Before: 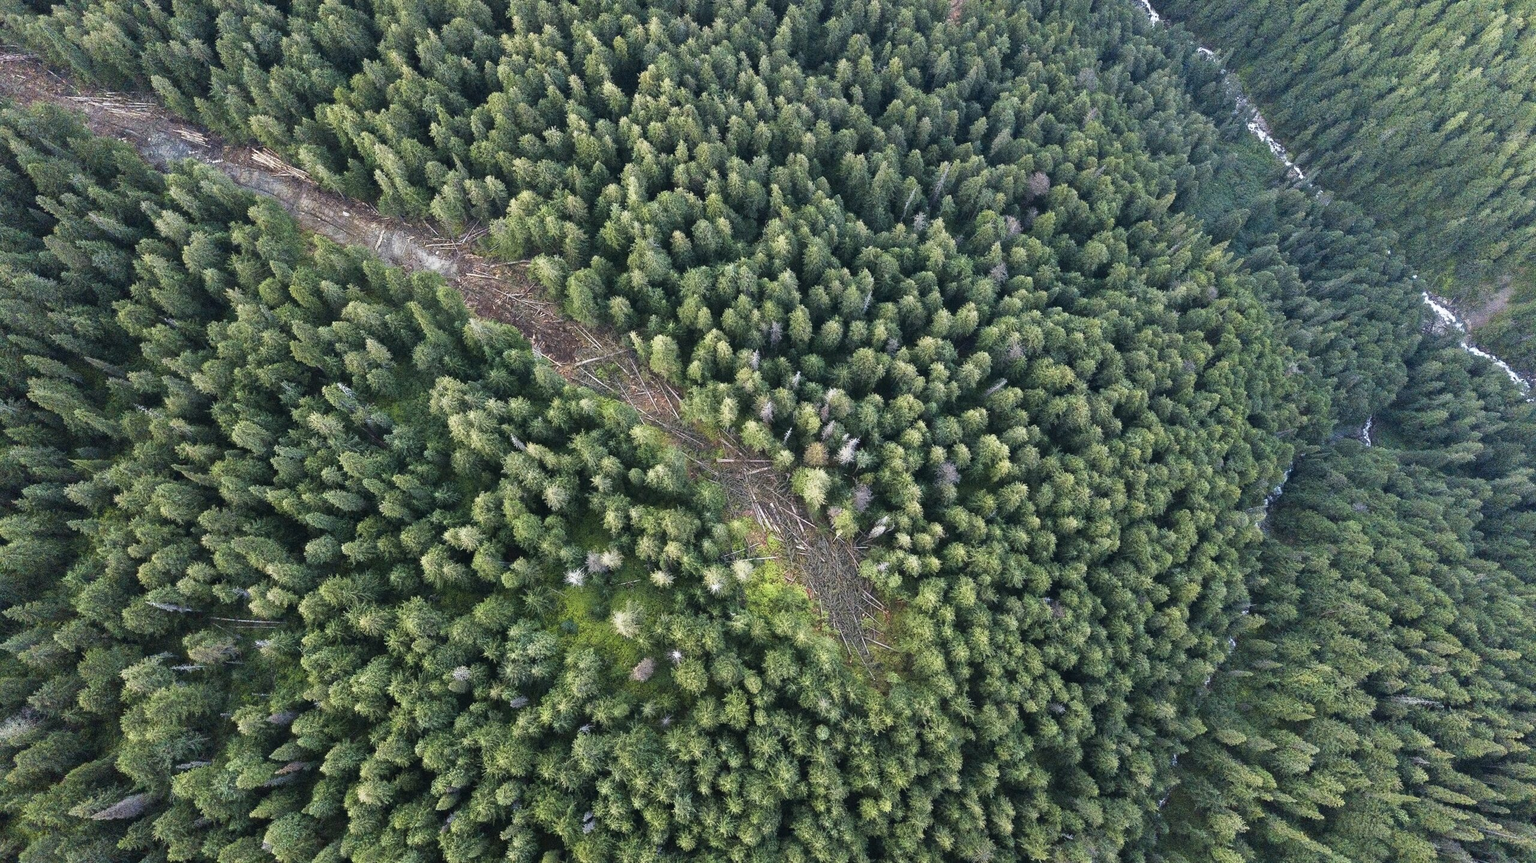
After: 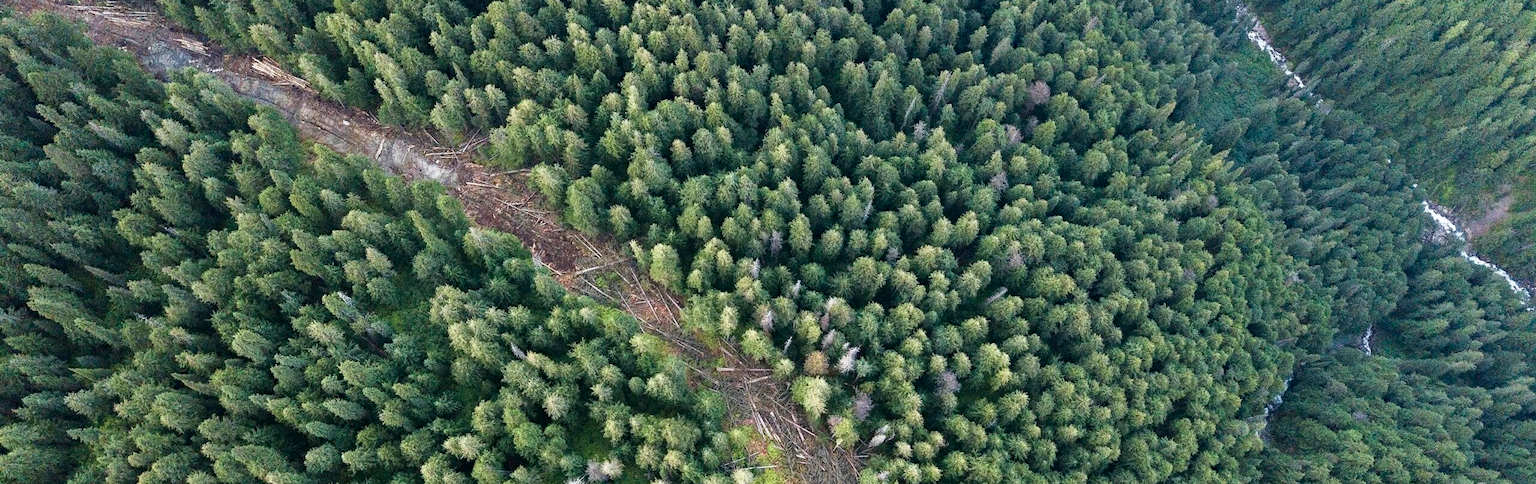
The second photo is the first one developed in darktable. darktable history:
crop and rotate: top 10.605%, bottom 33.274%
tone equalizer: on, module defaults
haze removal: strength 0.29, distance 0.25, compatibility mode true, adaptive false
